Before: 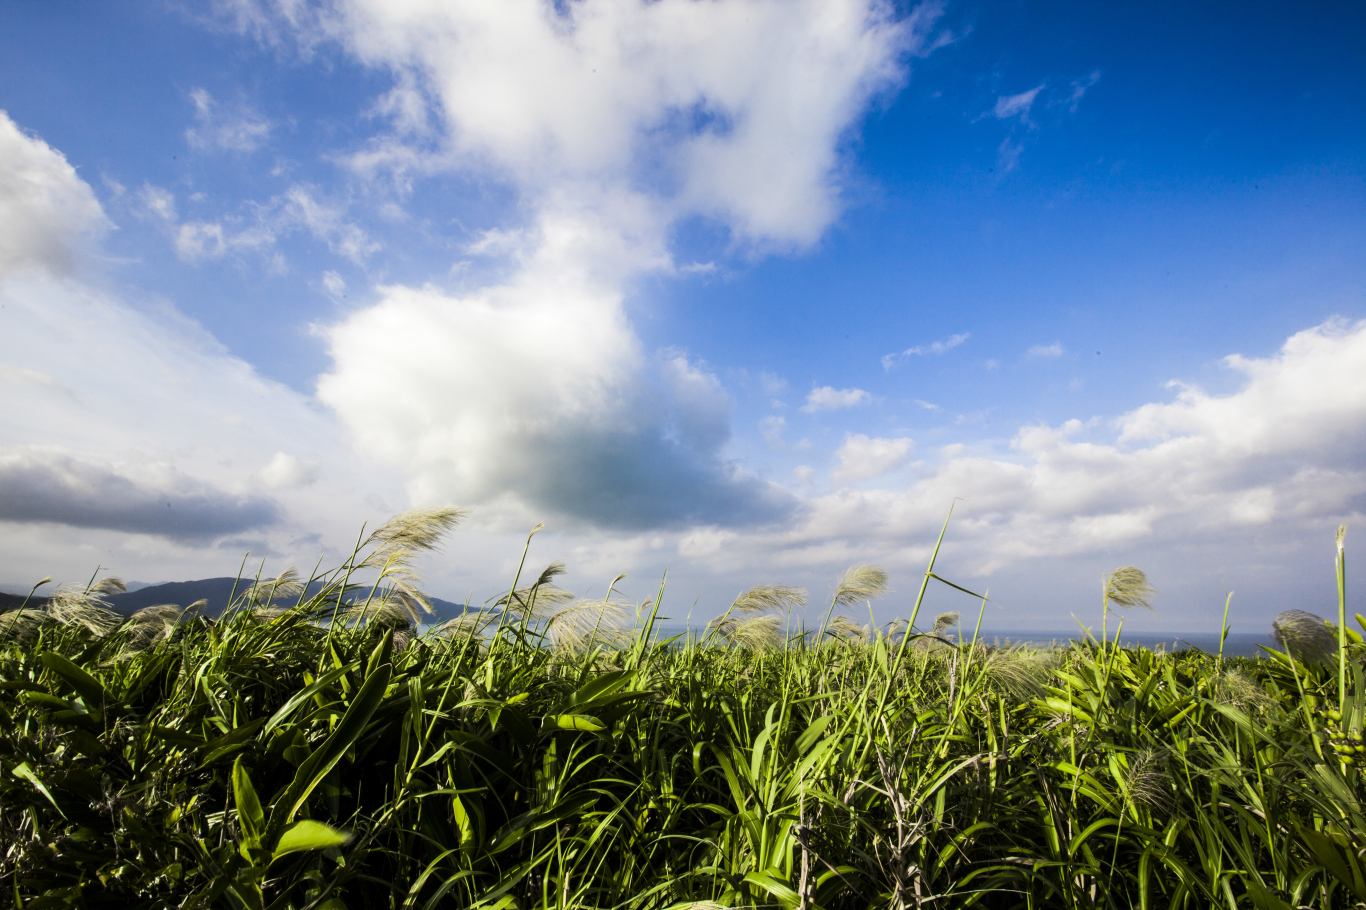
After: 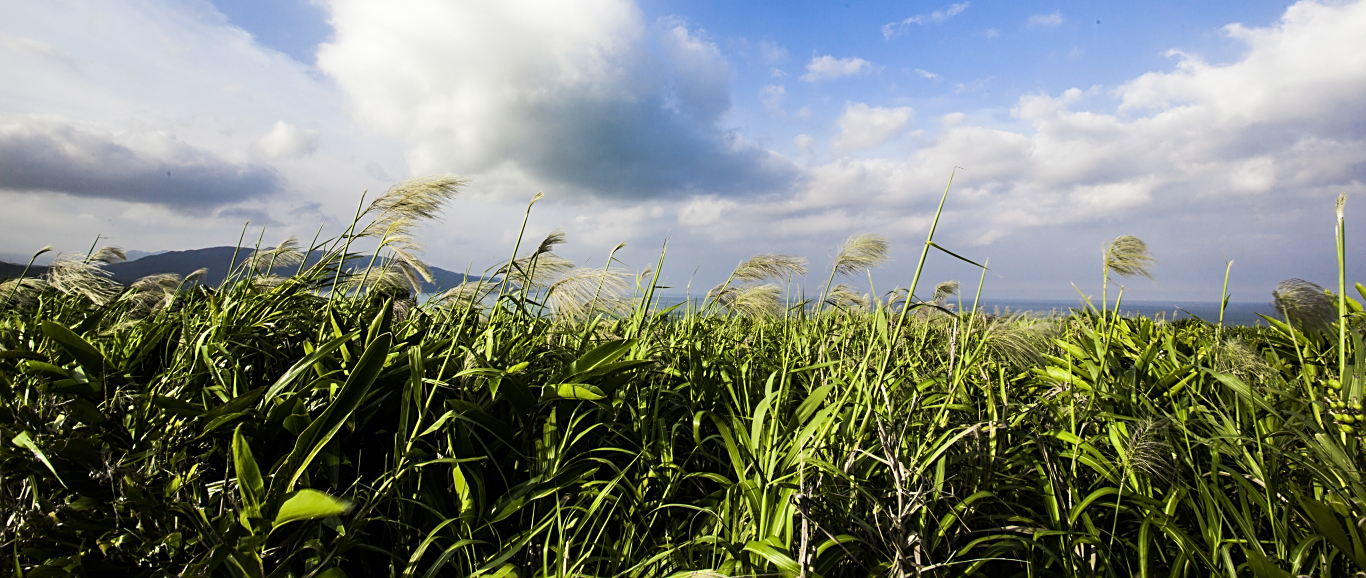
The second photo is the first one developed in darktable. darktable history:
sharpen: on, module defaults
crop and rotate: top 36.435%
white balance: emerald 1
